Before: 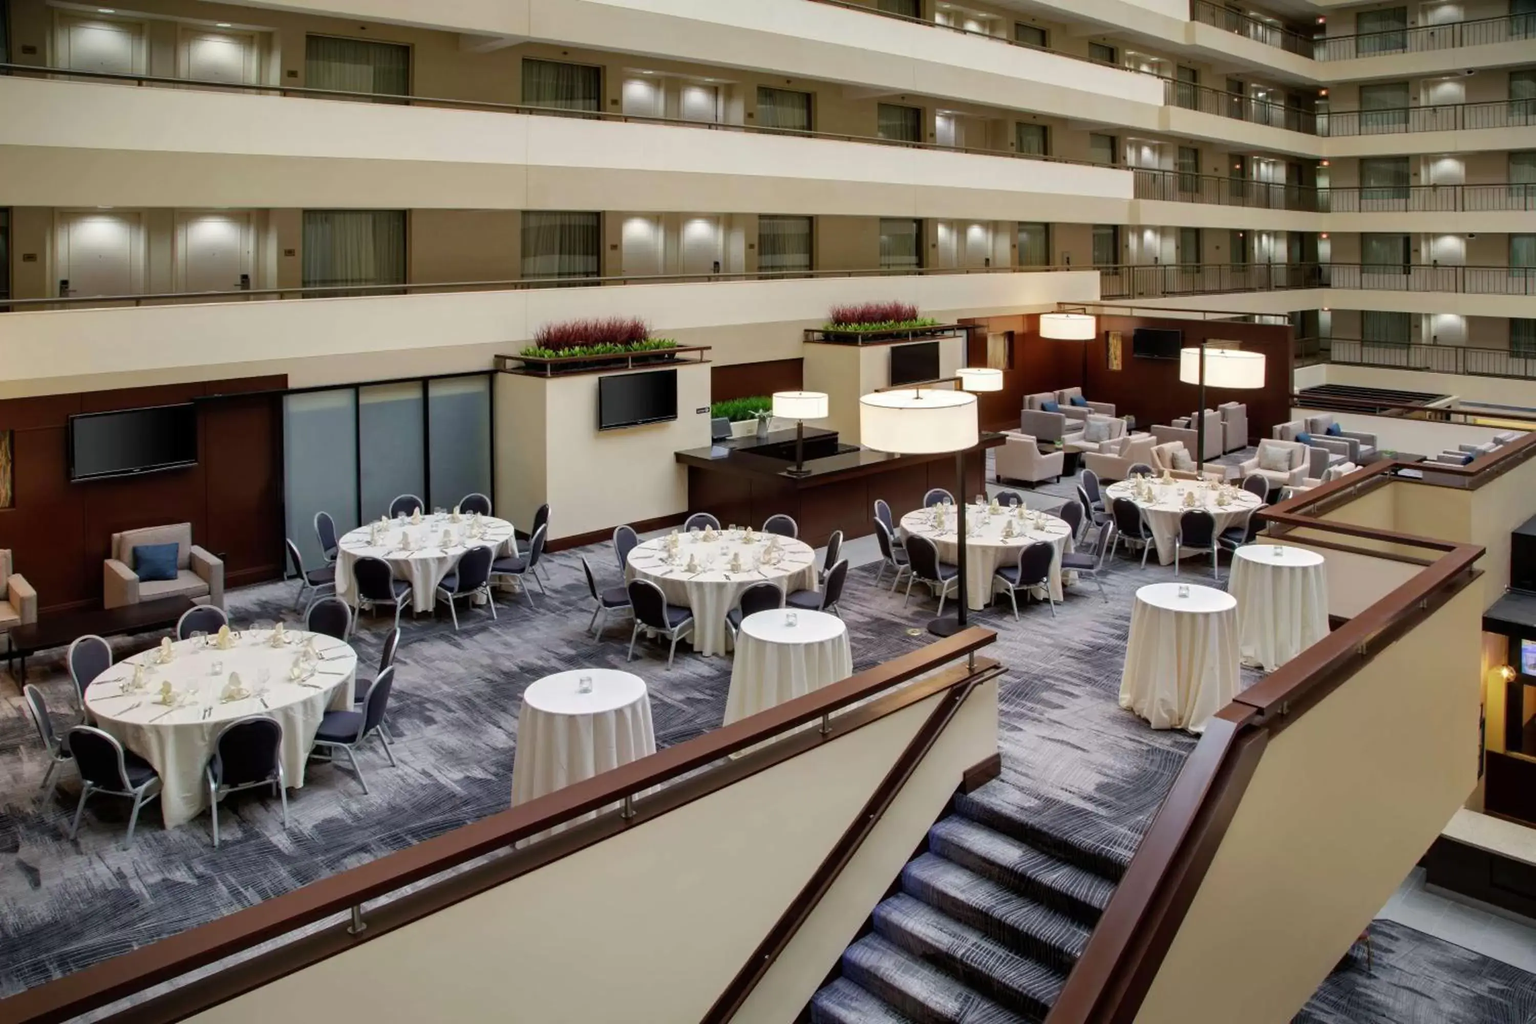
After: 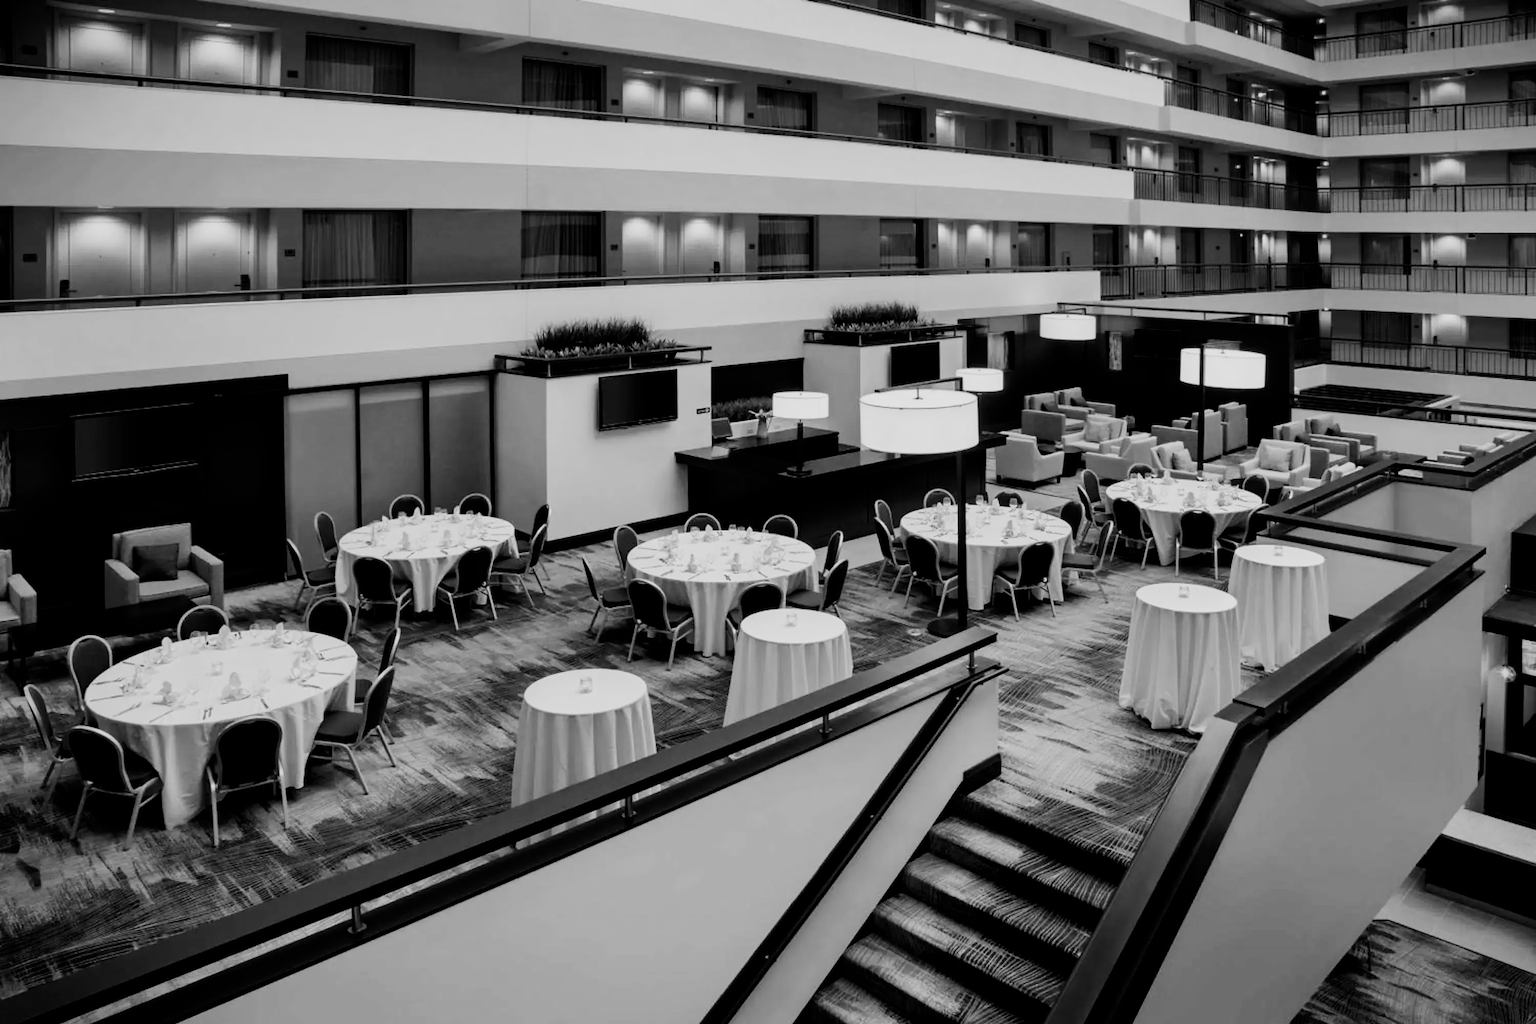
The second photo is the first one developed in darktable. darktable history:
rotate and perspective: crop left 0, crop top 0
white balance: red 0.871, blue 1.249
sigmoid: contrast 1.8, skew -0.2, preserve hue 0%, red attenuation 0.1, red rotation 0.035, green attenuation 0.1, green rotation -0.017, blue attenuation 0.15, blue rotation -0.052, base primaries Rec2020
monochrome: a -11.7, b 1.62, size 0.5, highlights 0.38
exposure: black level correction 0.009, compensate highlight preservation false
